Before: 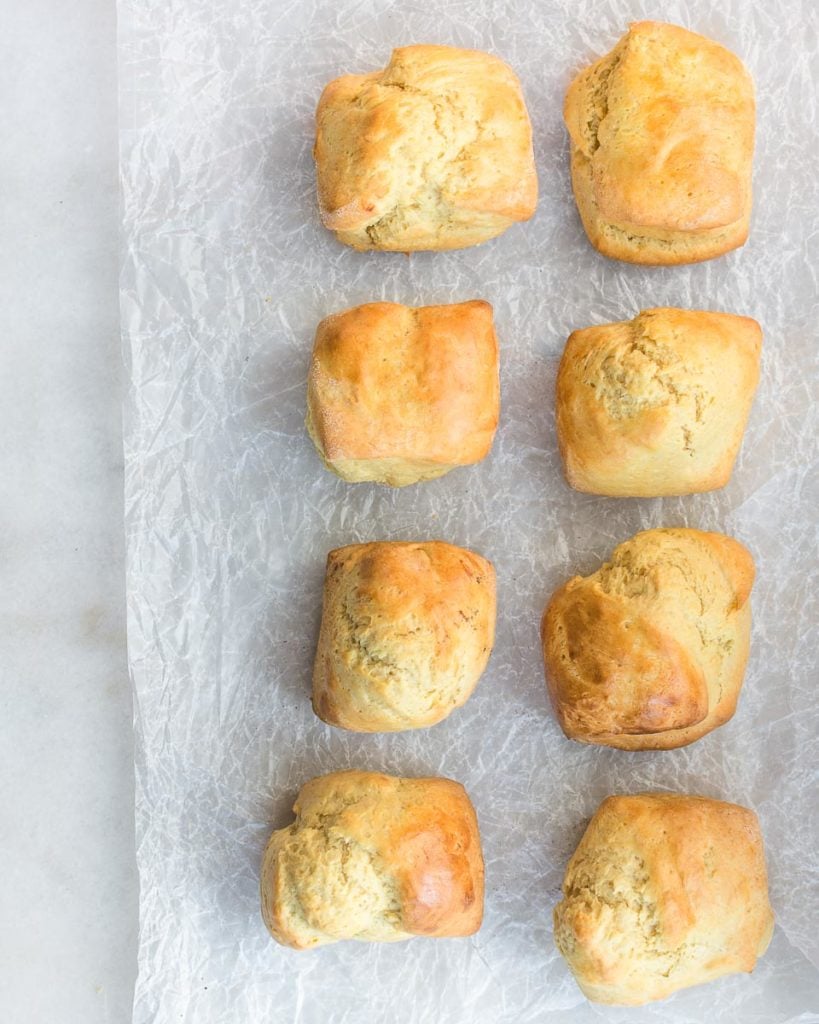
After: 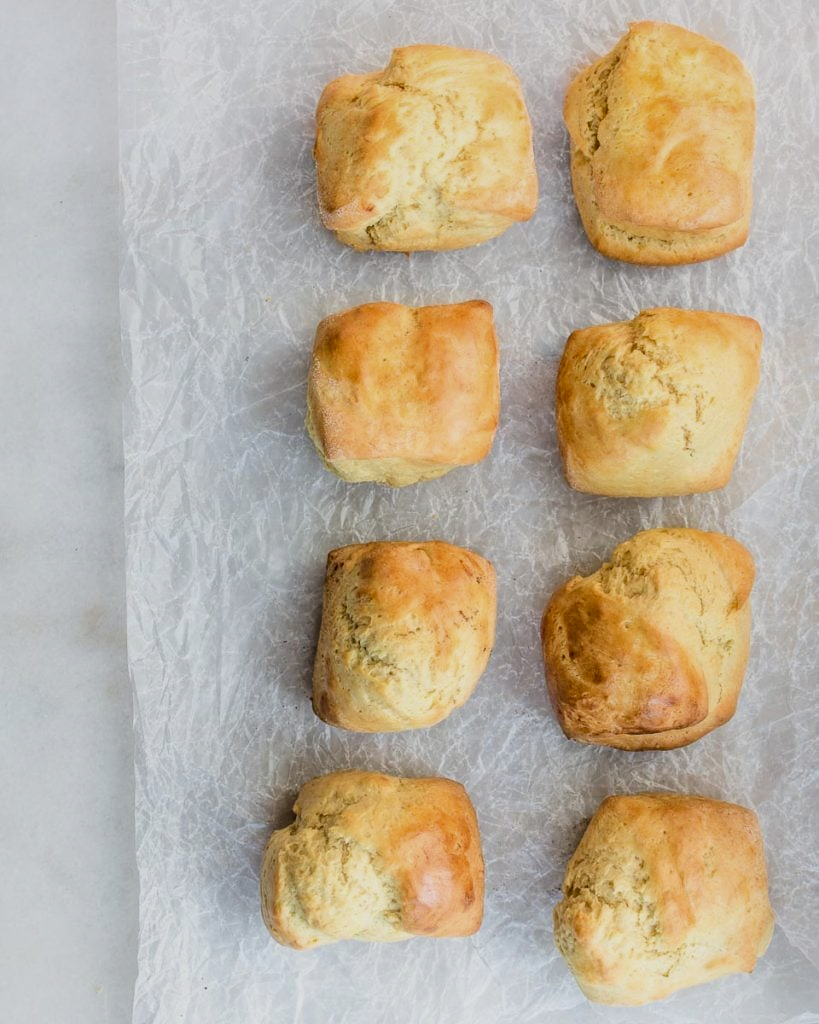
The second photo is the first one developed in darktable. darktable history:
filmic rgb: black relative exposure -7.65 EV, white relative exposure 4.56 EV, hardness 3.61, contrast 0.985, color science v6 (2022)
local contrast: highlights 27%, detail 150%
